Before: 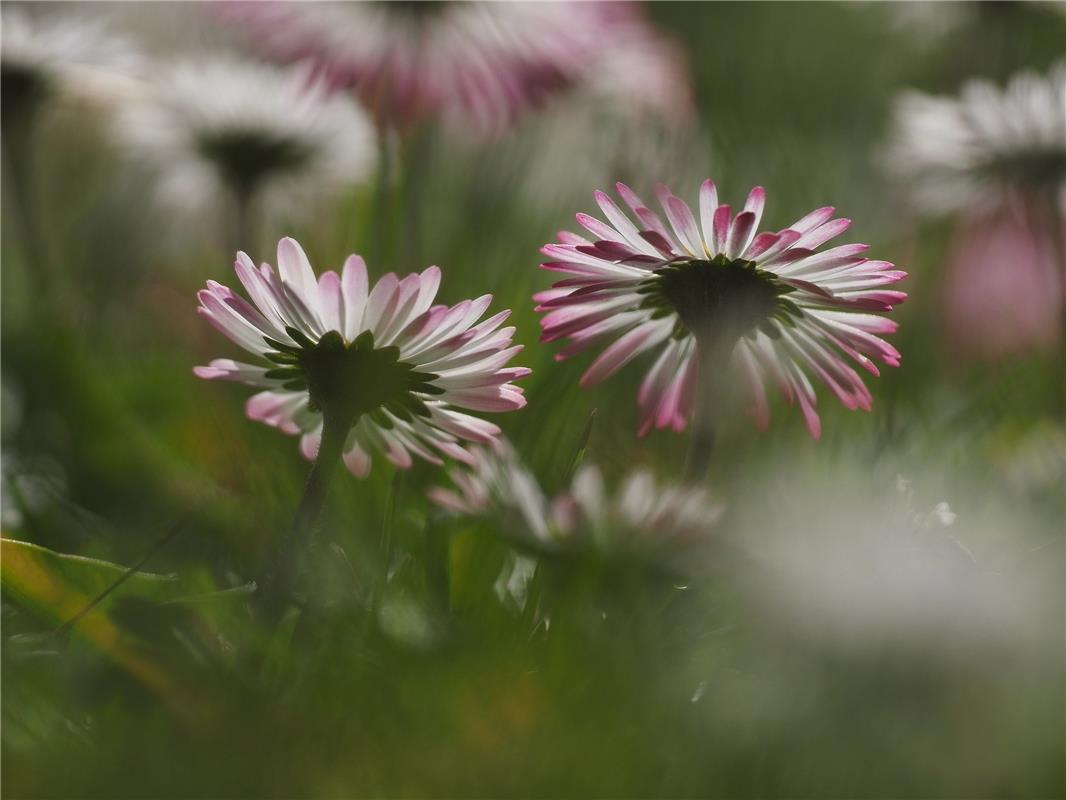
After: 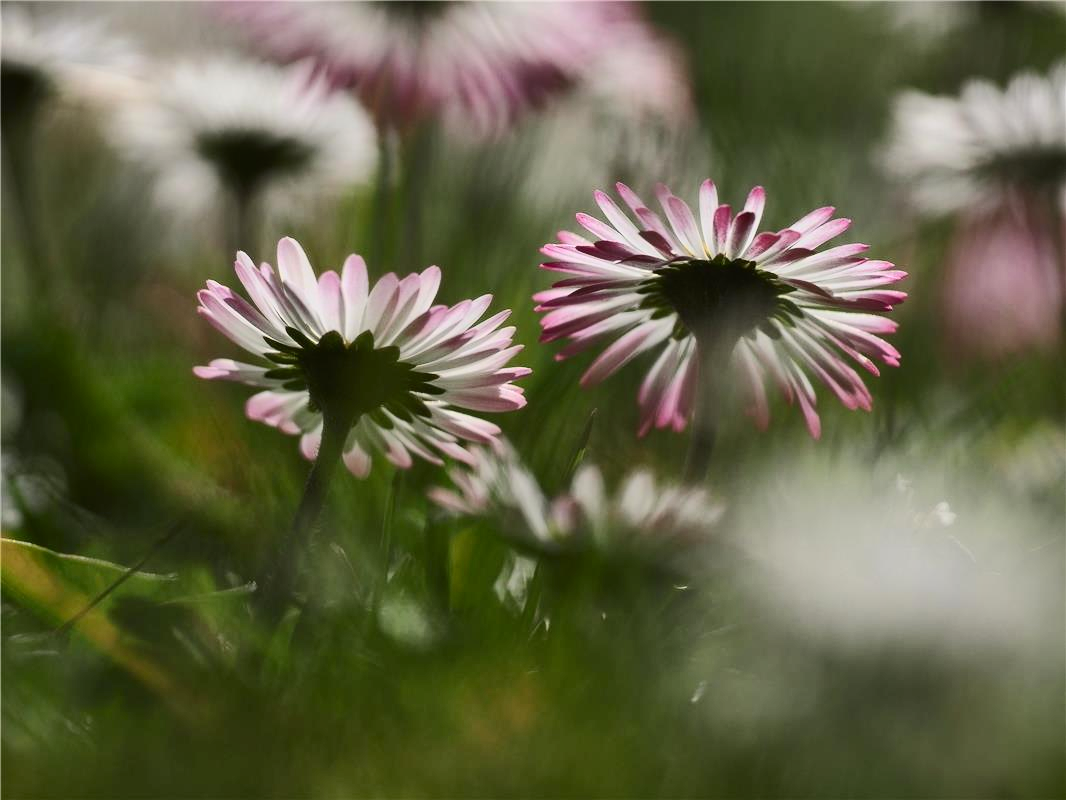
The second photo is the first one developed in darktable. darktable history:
rgb curve: curves: ch0 [(0, 0) (0.136, 0.078) (0.262, 0.245) (0.414, 0.42) (1, 1)], compensate middle gray true, preserve colors basic power
shadows and highlights: highlights -60
contrast brightness saturation: contrast 0.39, brightness 0.1
